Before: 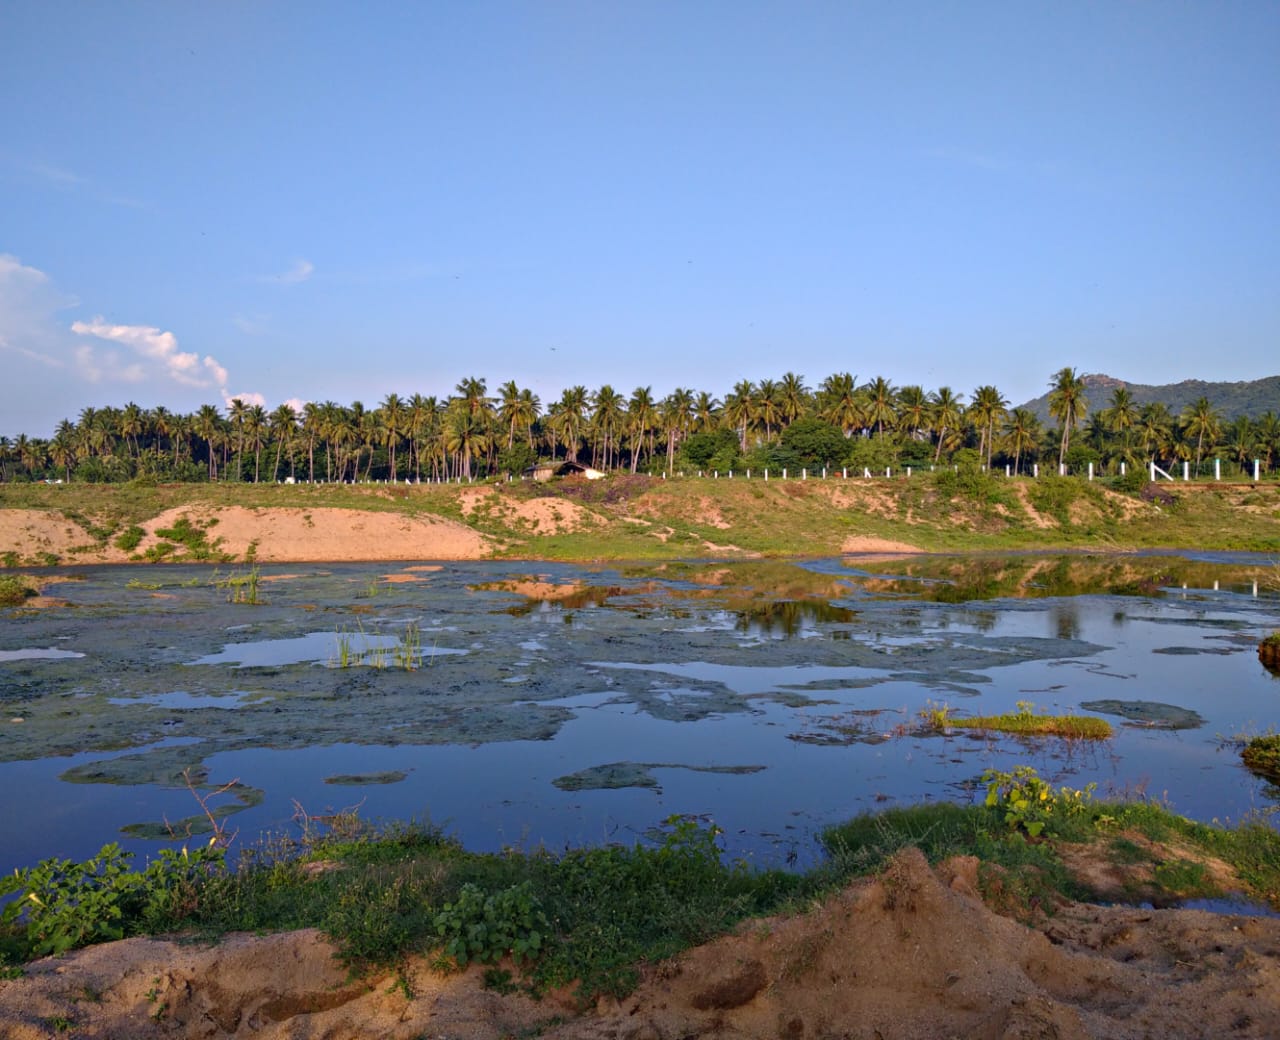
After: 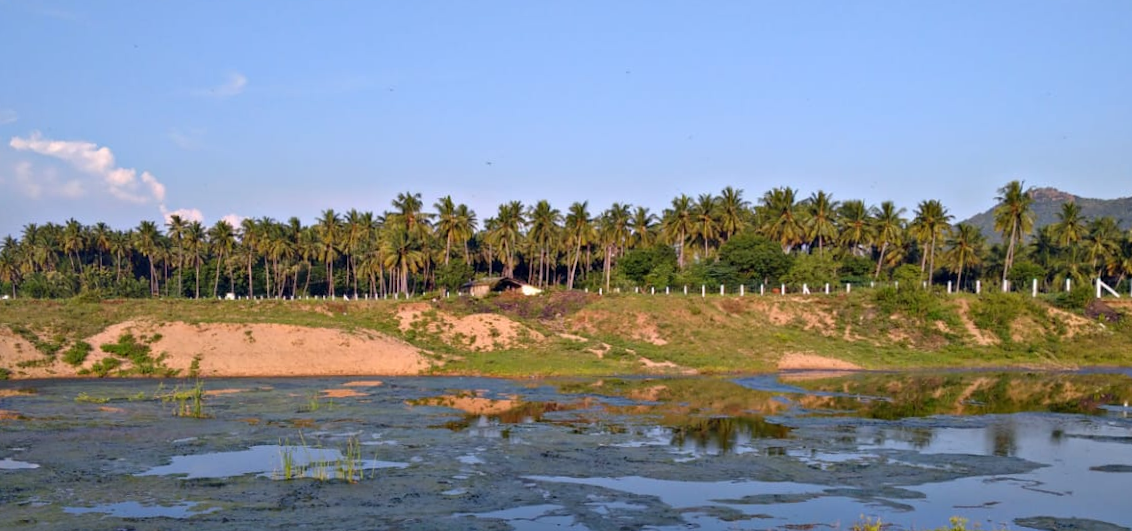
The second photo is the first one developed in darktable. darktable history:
crop: left 1.744%, top 19.225%, right 5.069%, bottom 28.357%
rotate and perspective: rotation 0.074°, lens shift (vertical) 0.096, lens shift (horizontal) -0.041, crop left 0.043, crop right 0.952, crop top 0.024, crop bottom 0.979
